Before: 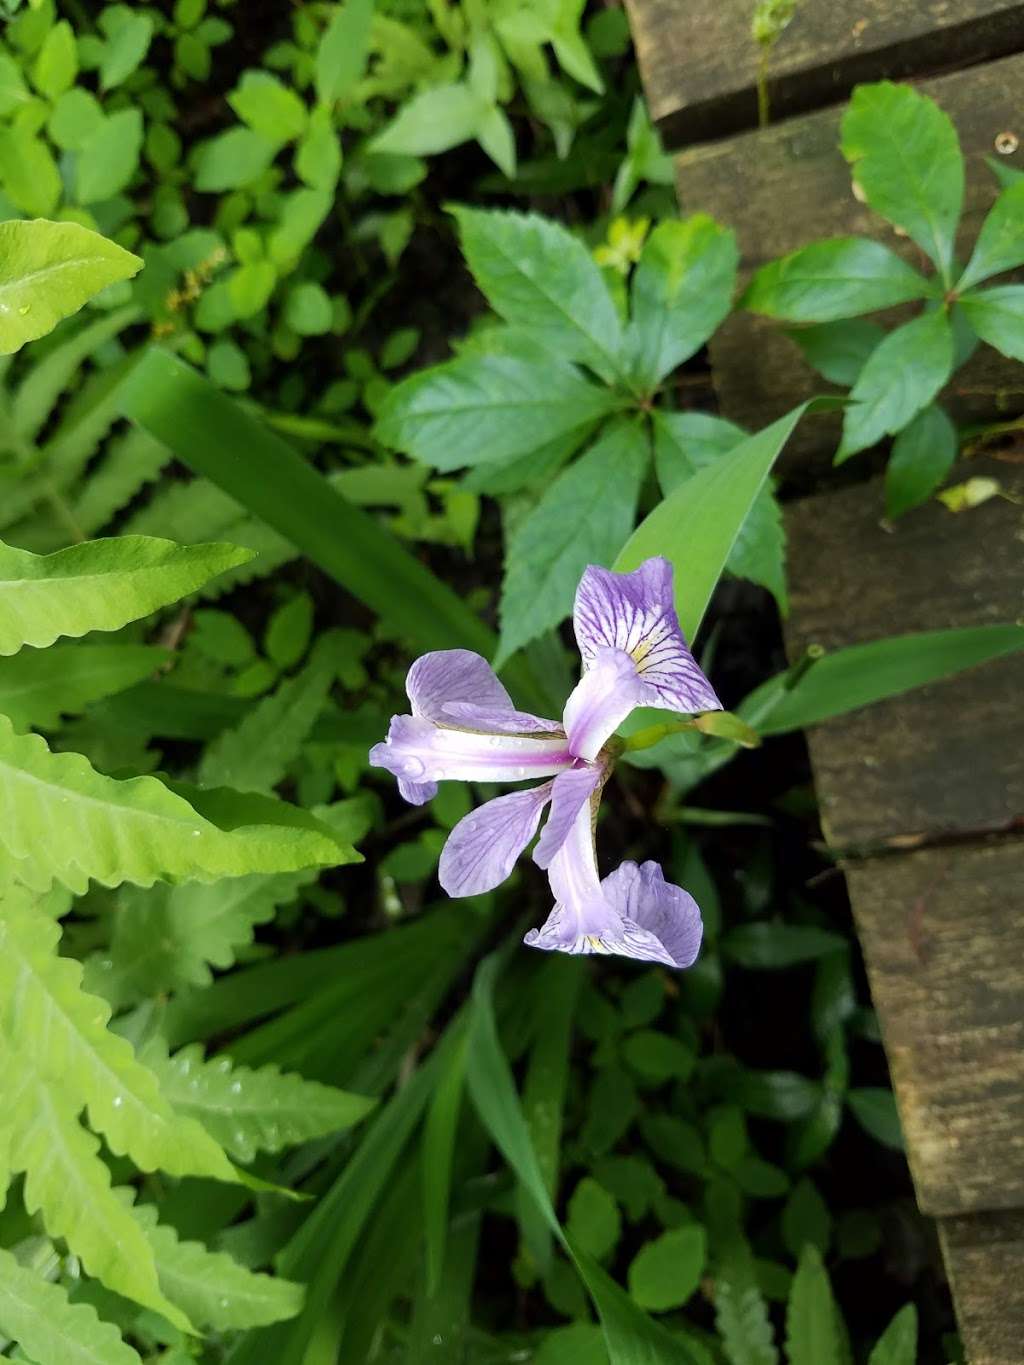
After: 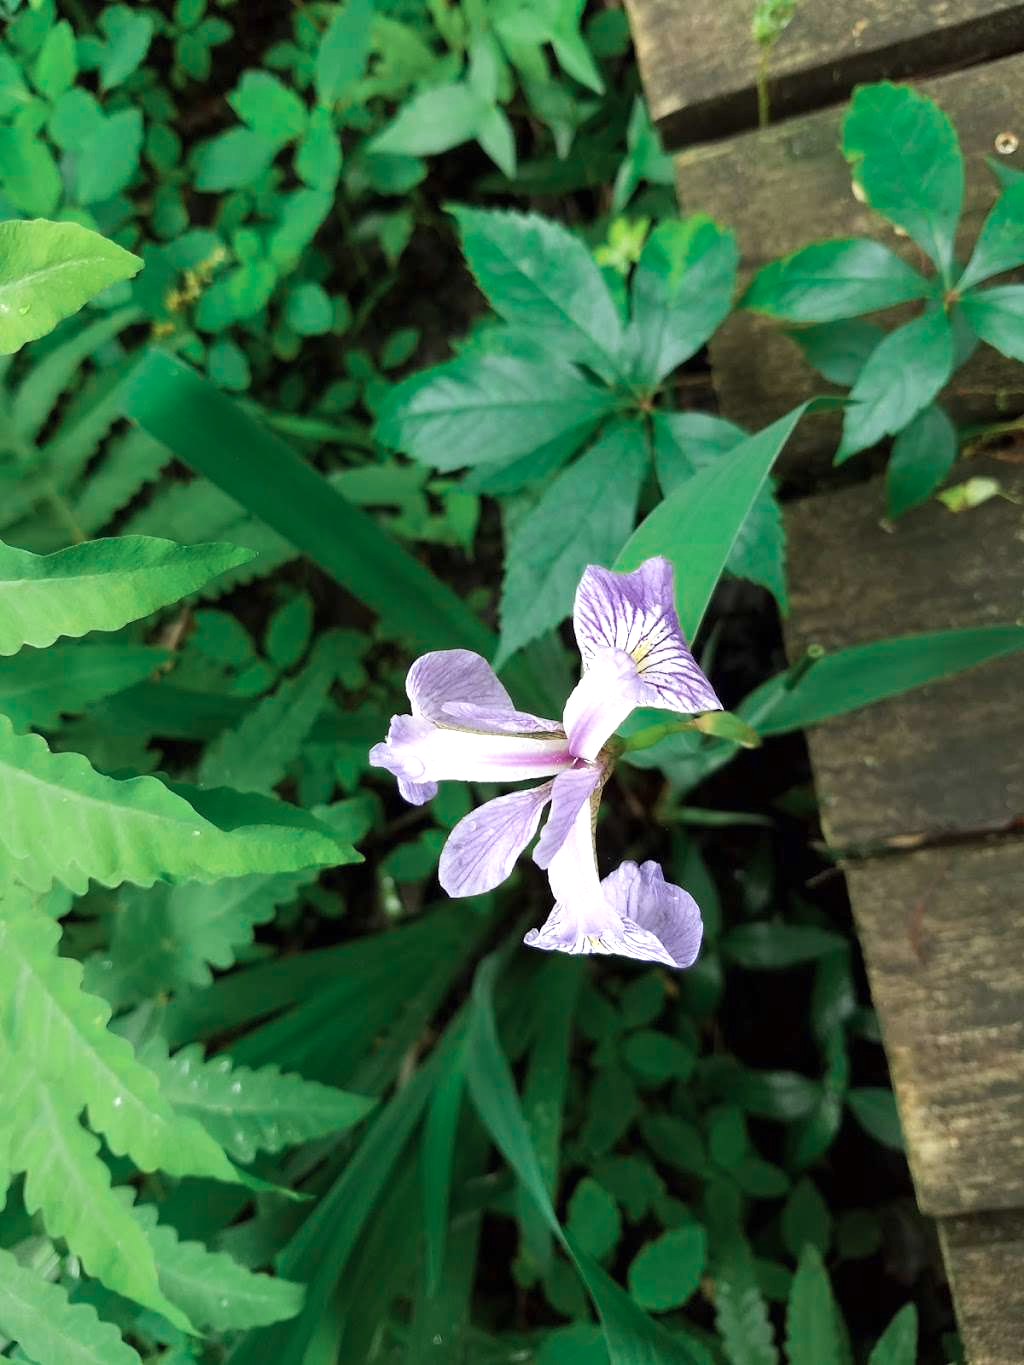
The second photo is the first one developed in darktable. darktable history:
color zones: curves: ch0 [(0, 0.5) (0.125, 0.4) (0.25, 0.5) (0.375, 0.4) (0.5, 0.4) (0.625, 0.6) (0.75, 0.6) (0.875, 0.5)]; ch1 [(0, 0.4) (0.125, 0.5) (0.25, 0.4) (0.375, 0.4) (0.5, 0.4) (0.625, 0.4) (0.75, 0.5) (0.875, 0.4)]; ch2 [(0, 0.6) (0.125, 0.5) (0.25, 0.5) (0.375, 0.6) (0.5, 0.6) (0.625, 0.5) (0.75, 0.5) (0.875, 0.5)]
exposure: black level correction 0, exposure 0.498 EV, compensate highlight preservation false
